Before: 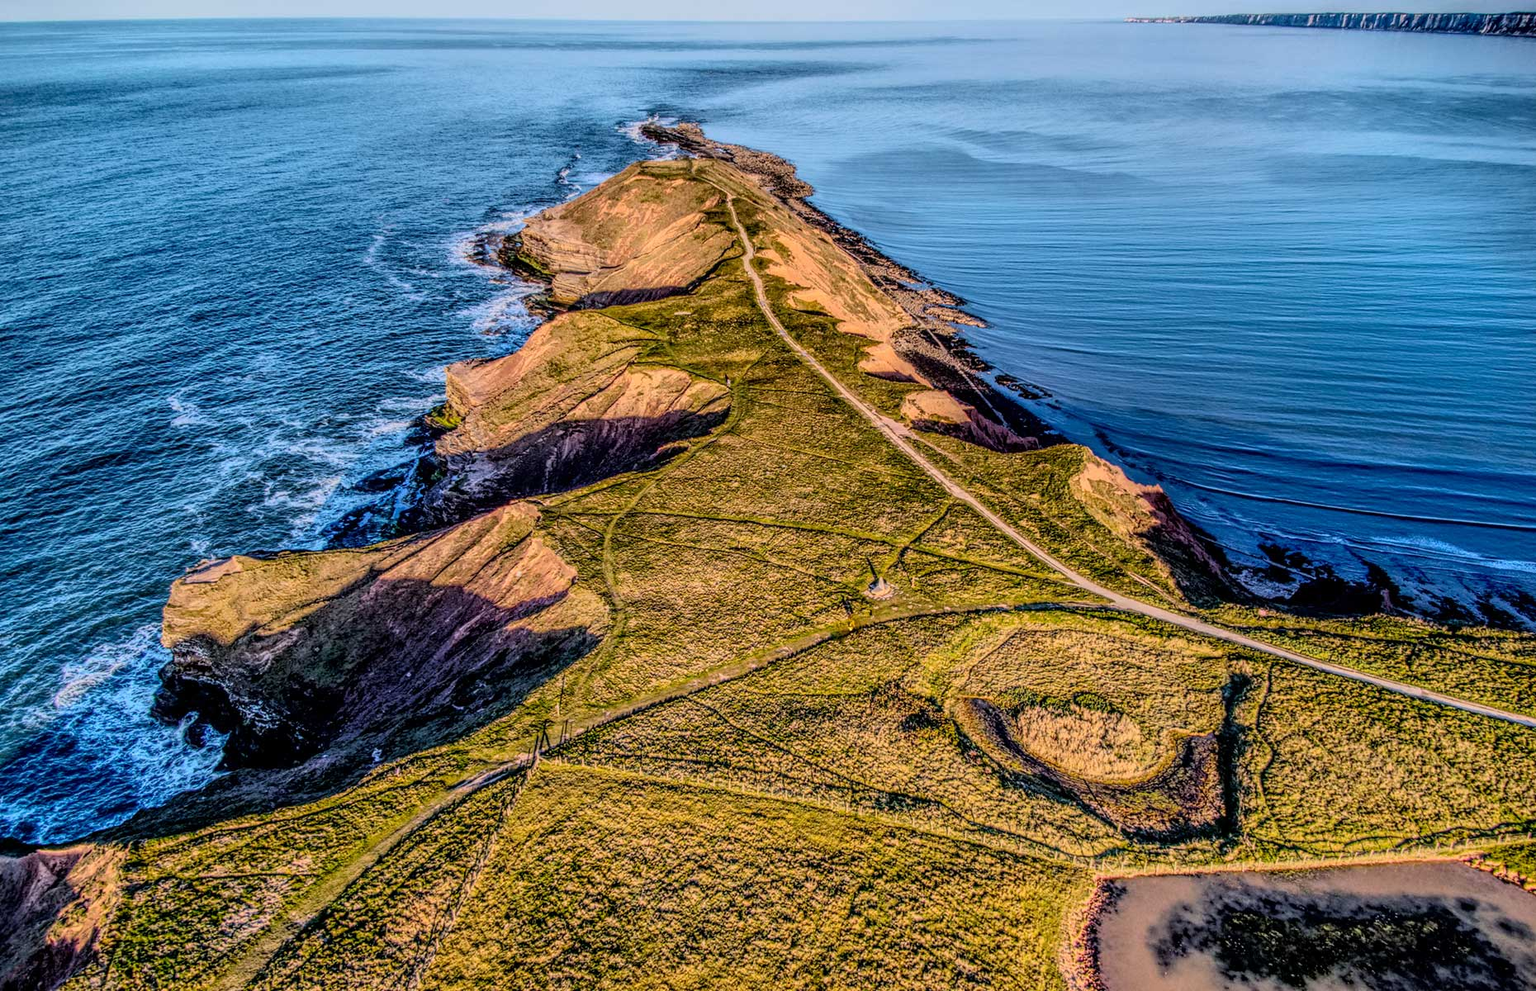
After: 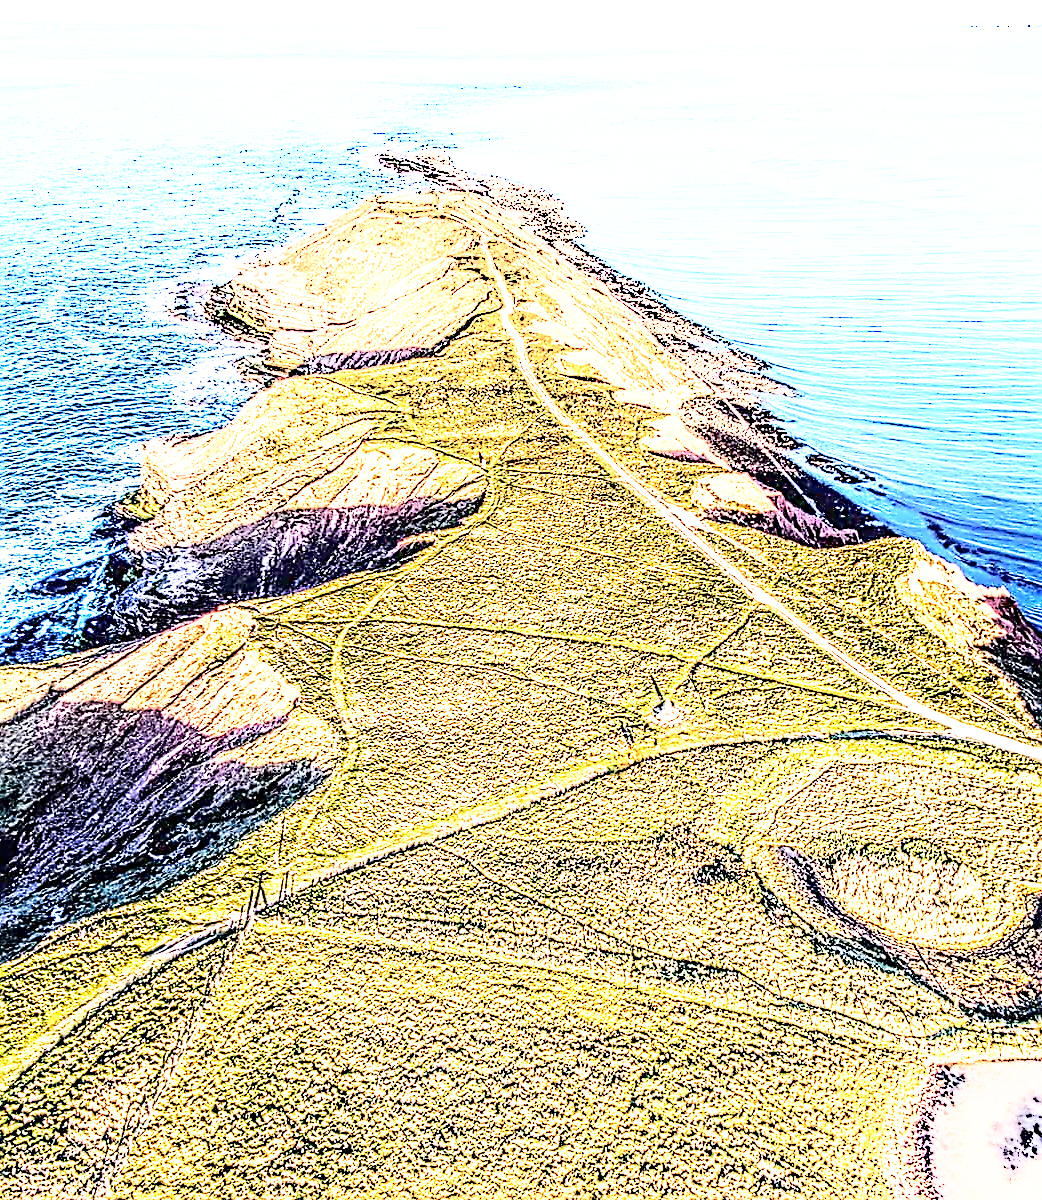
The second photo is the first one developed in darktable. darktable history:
crop: left 21.471%, right 22.495%
exposure: black level correction 0, exposure 1.391 EV, compensate highlight preservation false
base curve: curves: ch0 [(0, 0) (0.495, 0.917) (1, 1)], preserve colors none
shadows and highlights: shadows -89.69, highlights 88.71, highlights color adjustment 56.23%, soften with gaussian
tone equalizer: on, module defaults
sharpen: on, module defaults
contrast equalizer: y [[0.5, 0.5, 0.5, 0.515, 0.749, 0.84], [0.5 ×6], [0.5 ×6], [0, 0, 0, 0.001, 0.067, 0.262], [0 ×6]]
